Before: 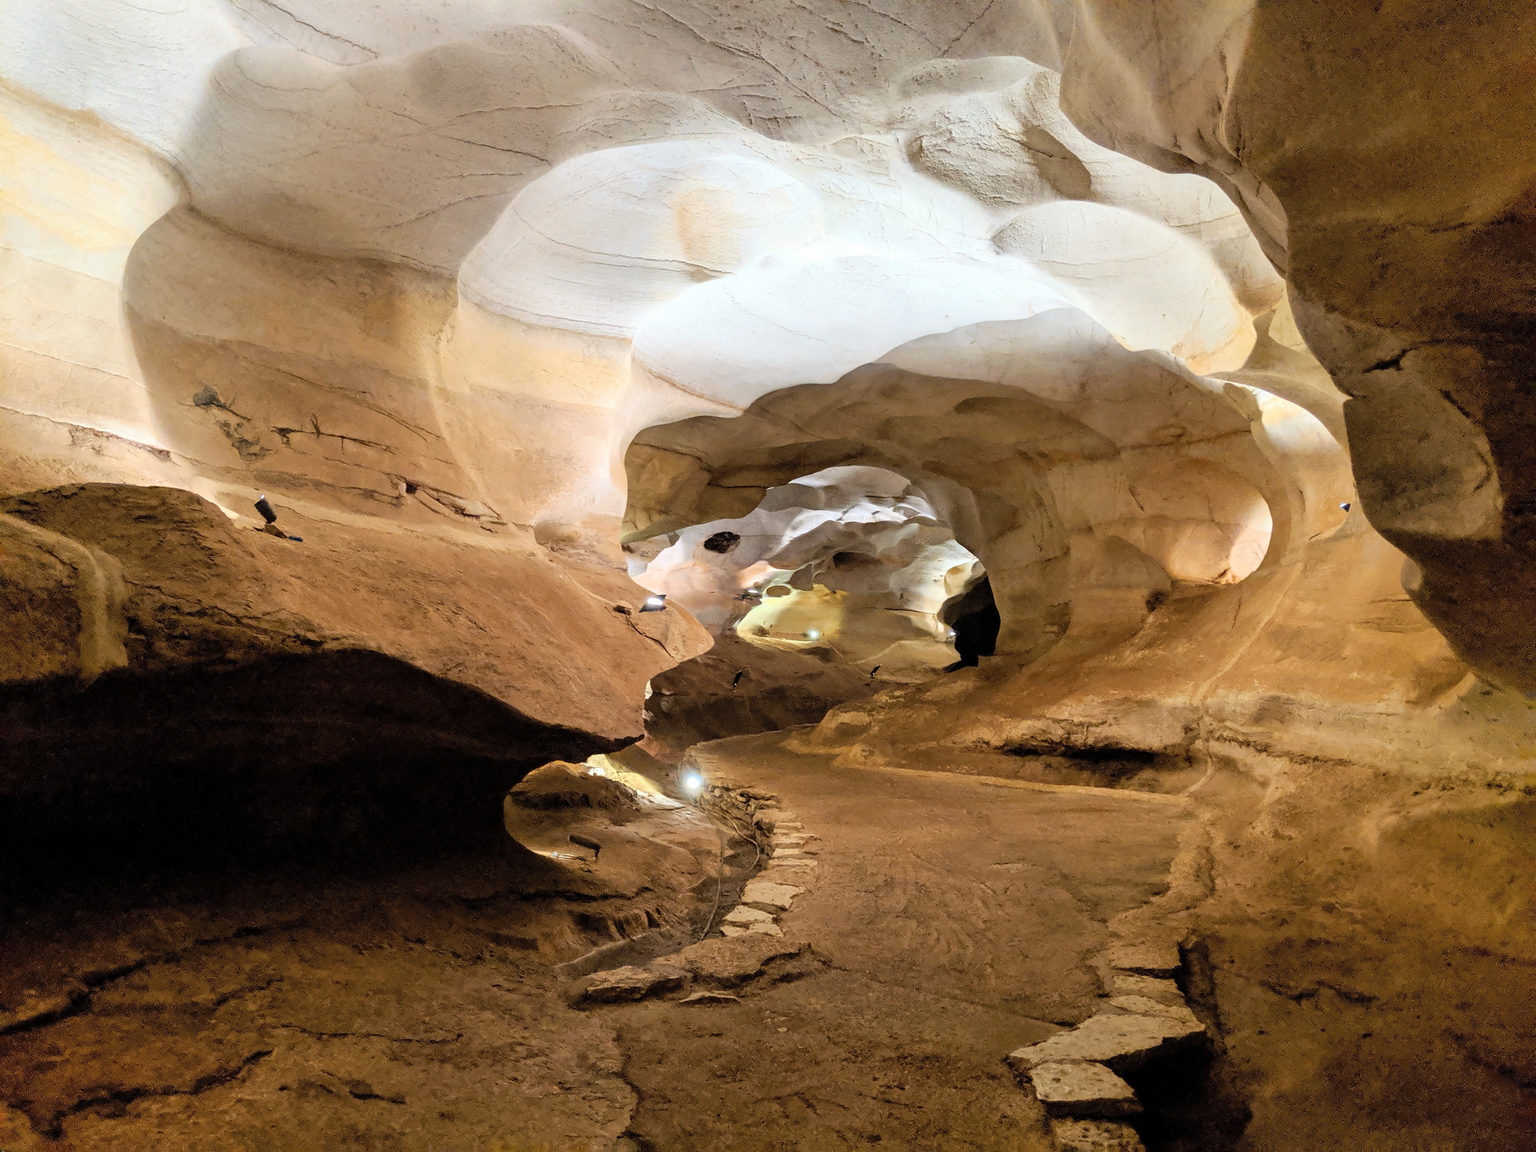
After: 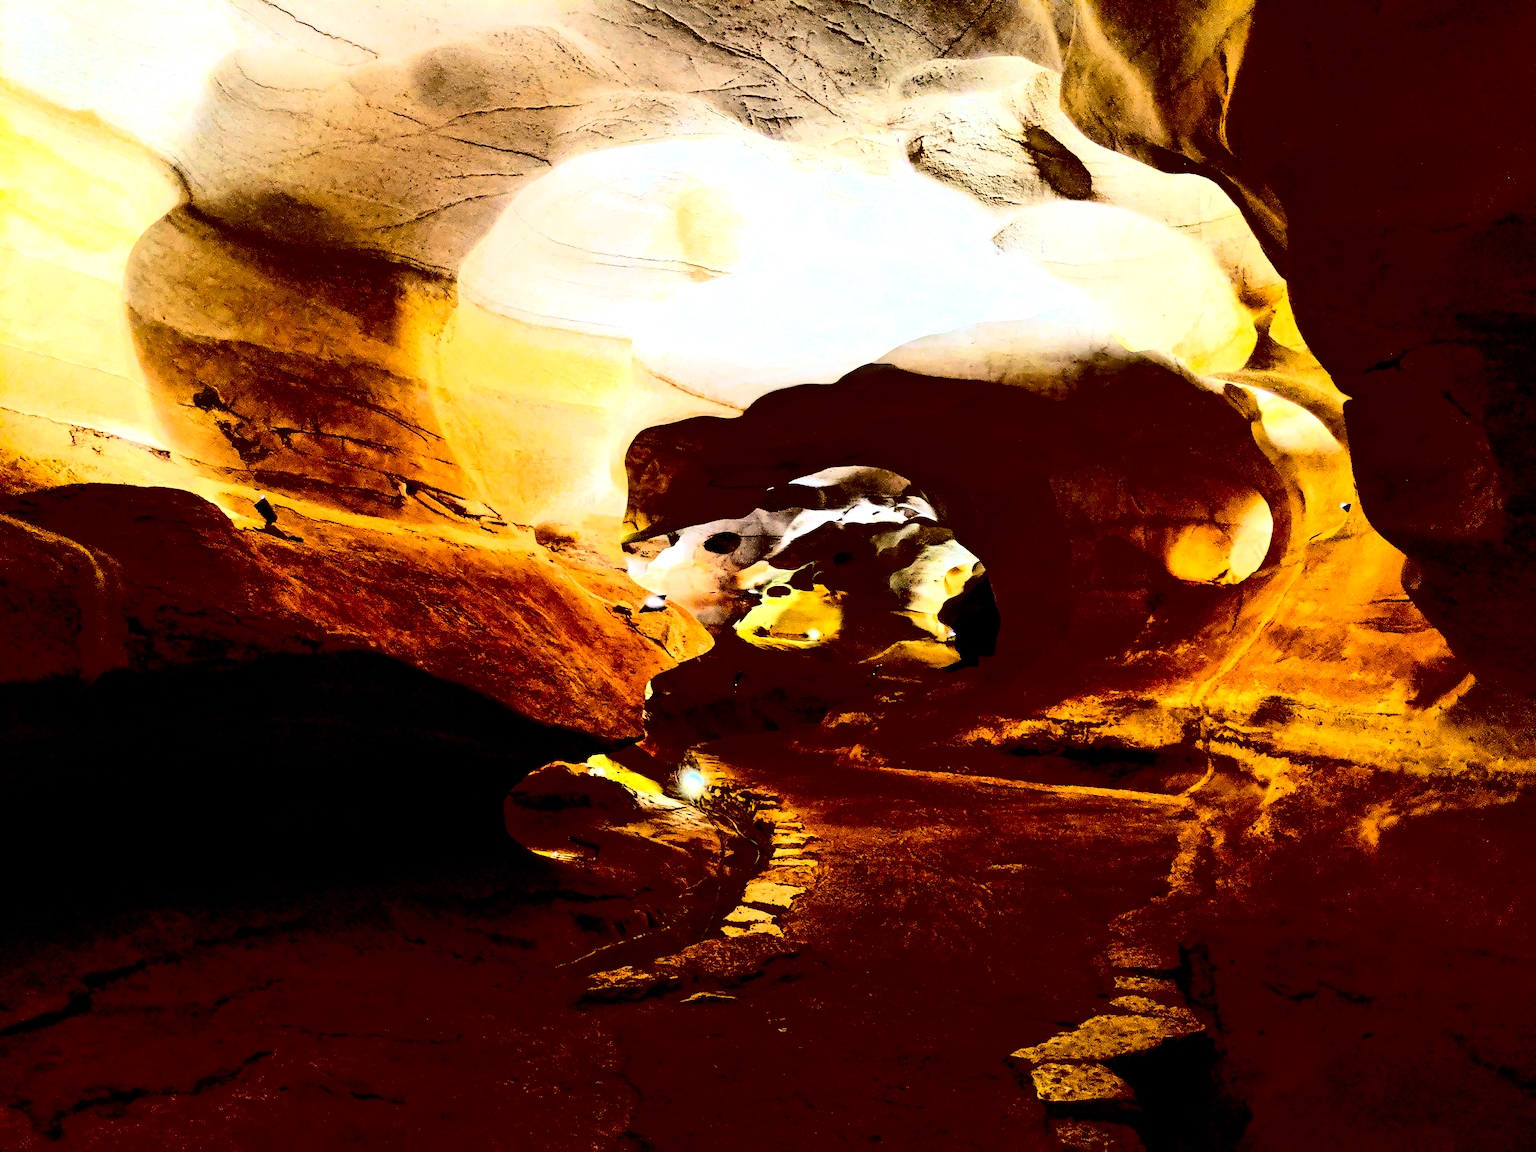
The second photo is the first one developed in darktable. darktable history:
color balance: lift [0.991, 1, 1, 1], gamma [0.996, 1, 1, 1], input saturation 98.52%, contrast 20.34%, output saturation 103.72%
contrast brightness saturation: contrast 0.77, brightness -1, saturation 1
